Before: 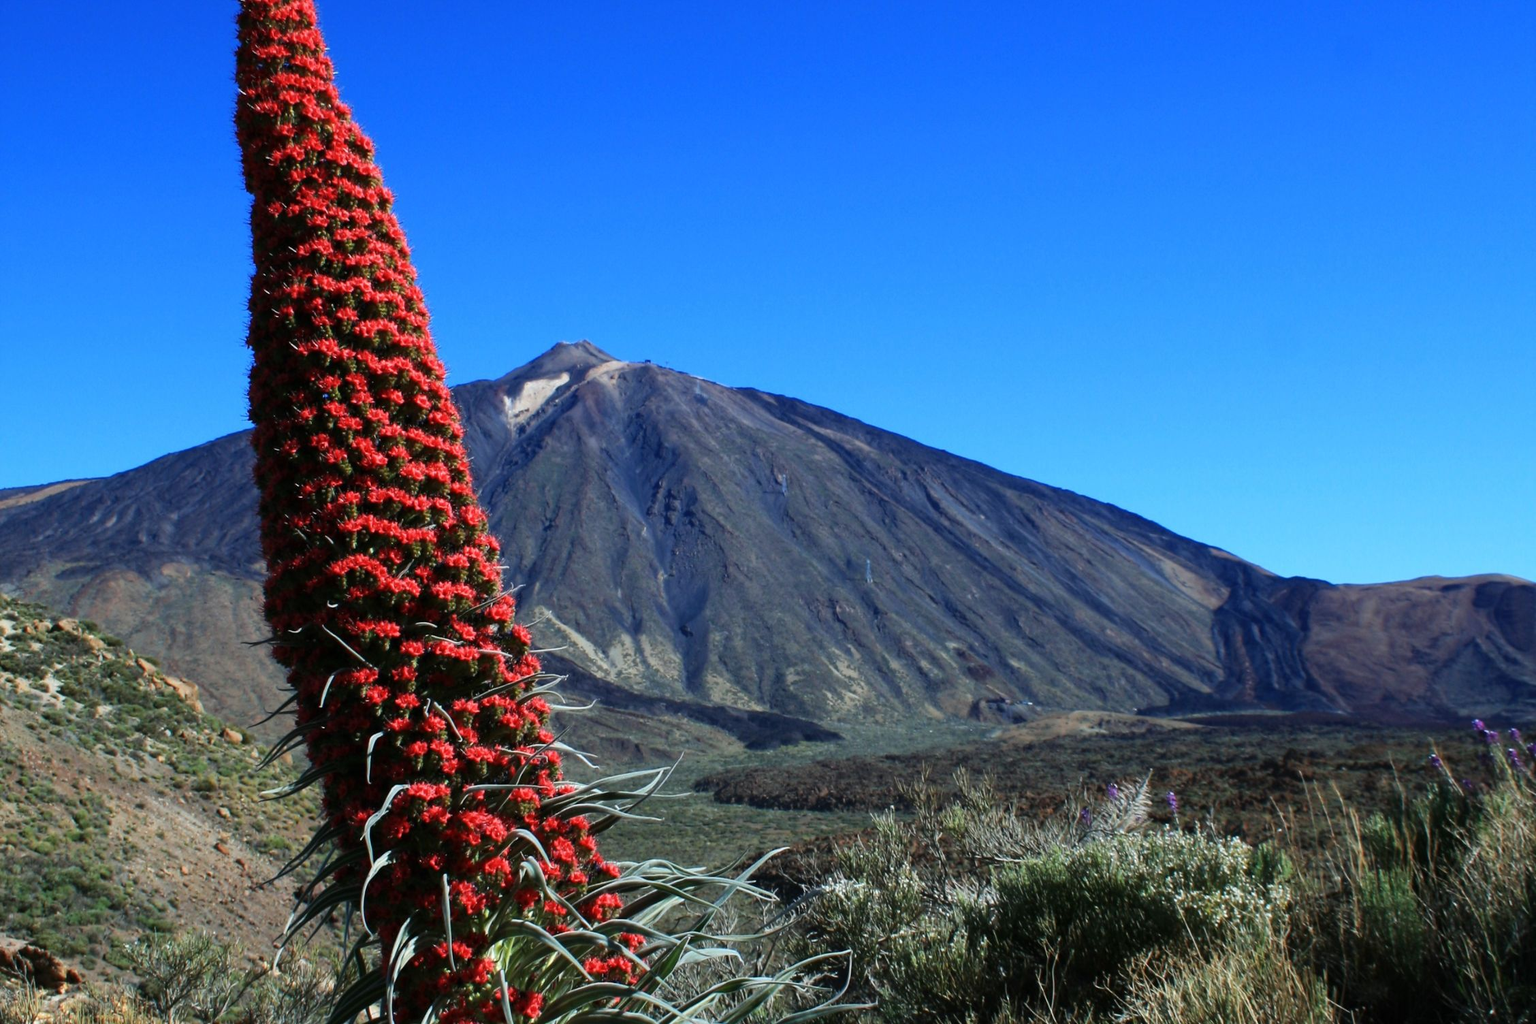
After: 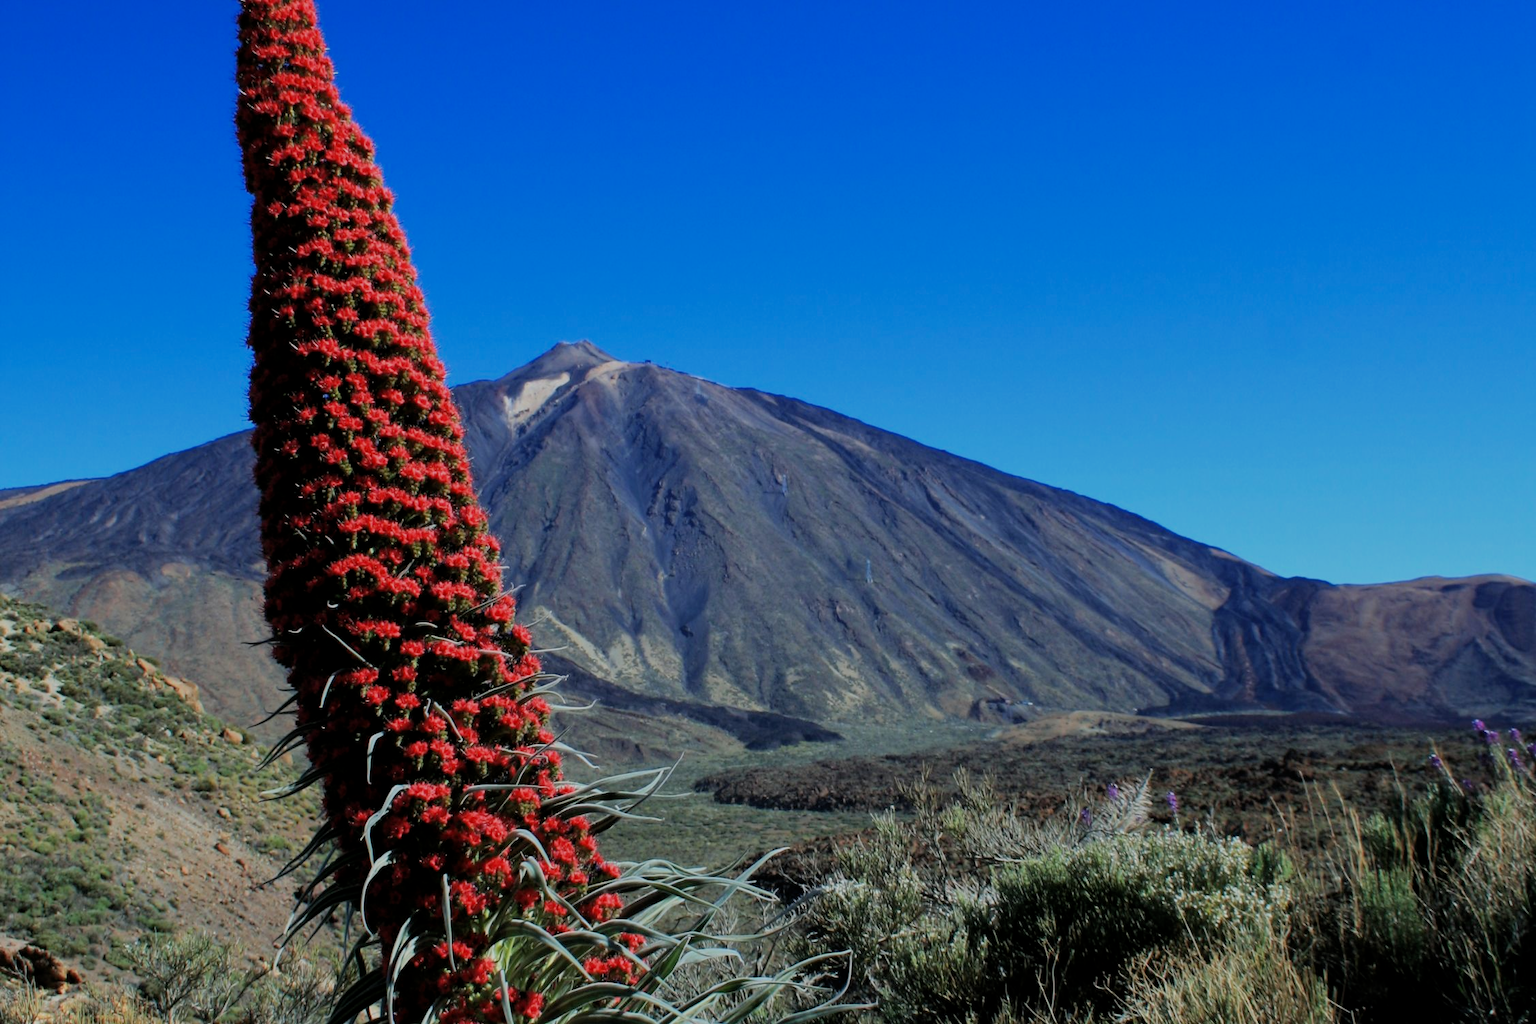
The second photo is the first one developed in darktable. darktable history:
tone equalizer: on, module defaults
filmic rgb: black relative exposure -8.85 EV, white relative exposure 4.99 EV, target black luminance 0%, hardness 3.77, latitude 66.35%, contrast 0.821, highlights saturation mix 11.04%, shadows ↔ highlights balance 20.49%, color science v6 (2022)
